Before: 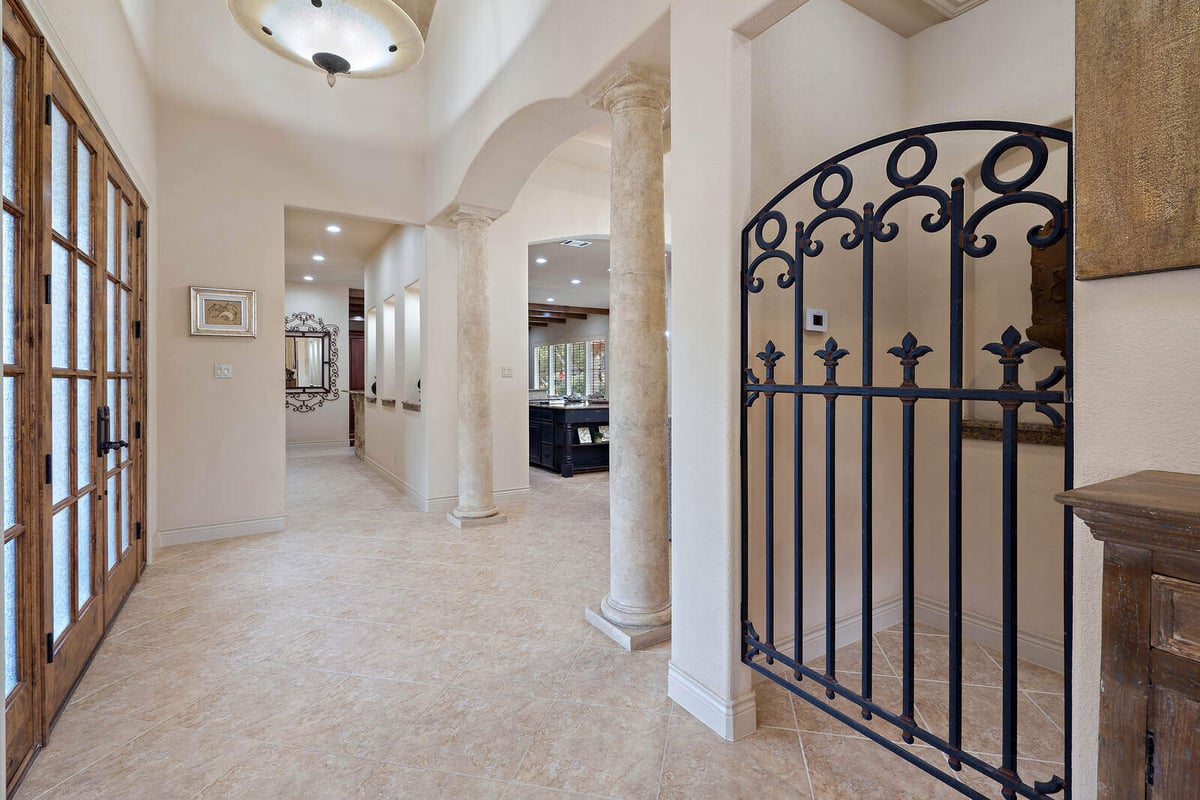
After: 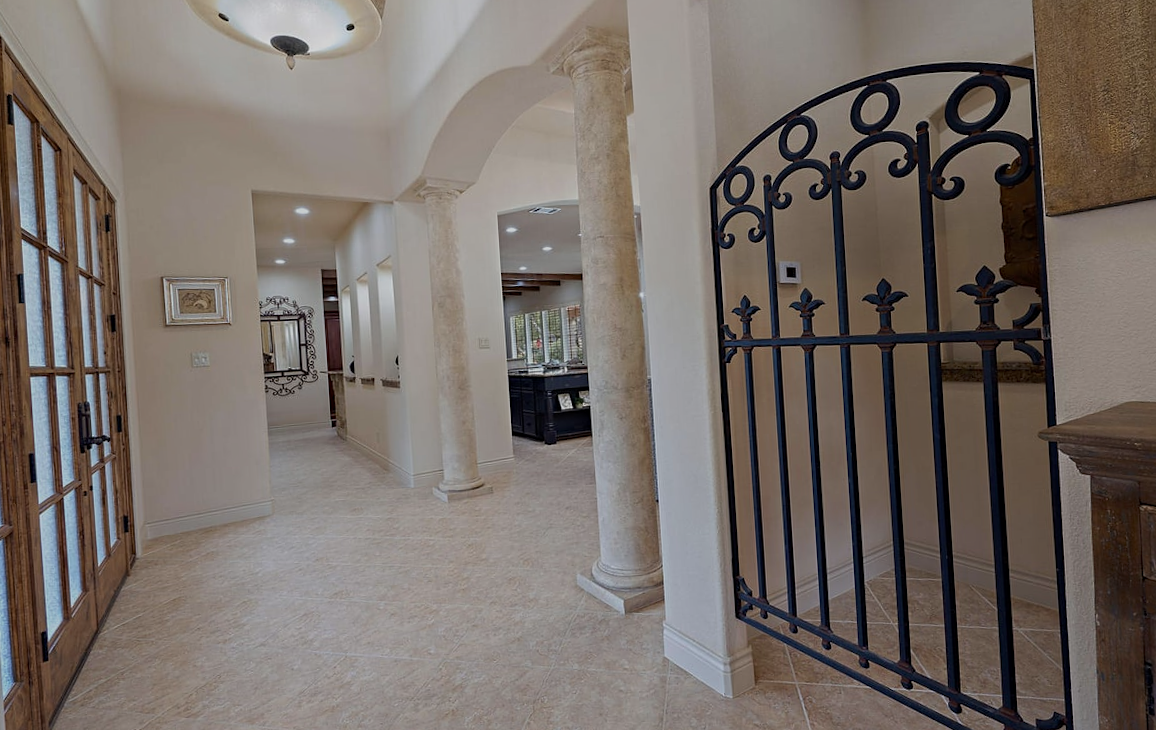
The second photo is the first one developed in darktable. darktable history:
tone equalizer: on, module defaults
rotate and perspective: rotation -3.52°, crop left 0.036, crop right 0.964, crop top 0.081, crop bottom 0.919
shadows and highlights: shadows -54.3, highlights 86.09, soften with gaussian
exposure: black level correction 0, exposure -0.766 EV, compensate highlight preservation false
sharpen: amount 0.2
